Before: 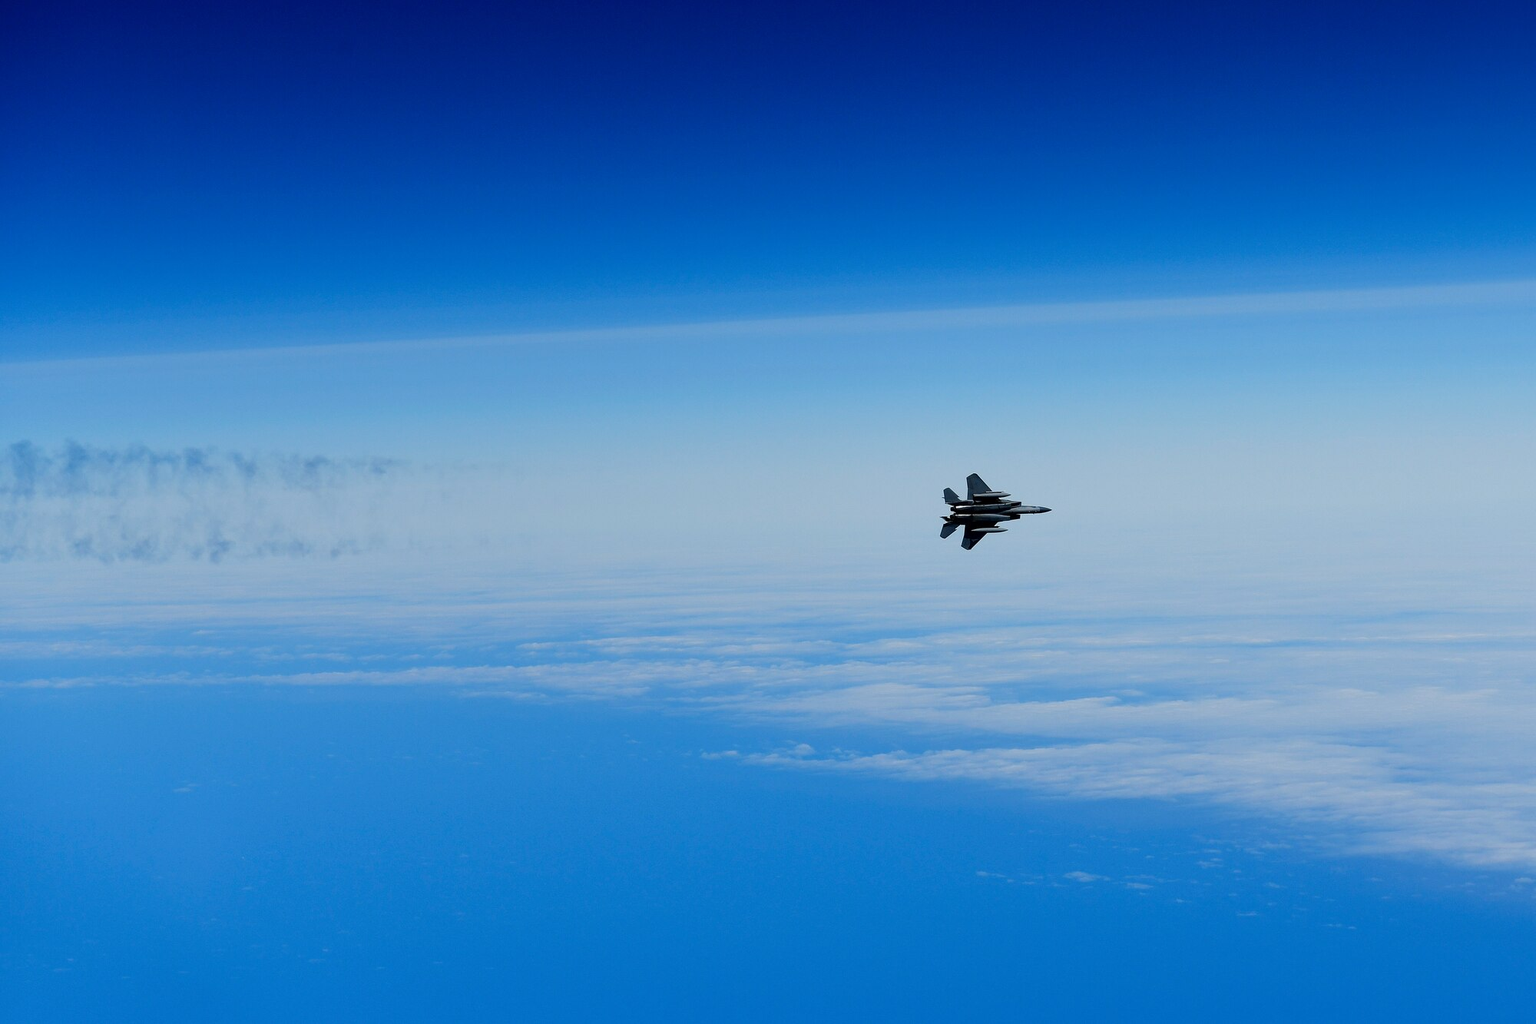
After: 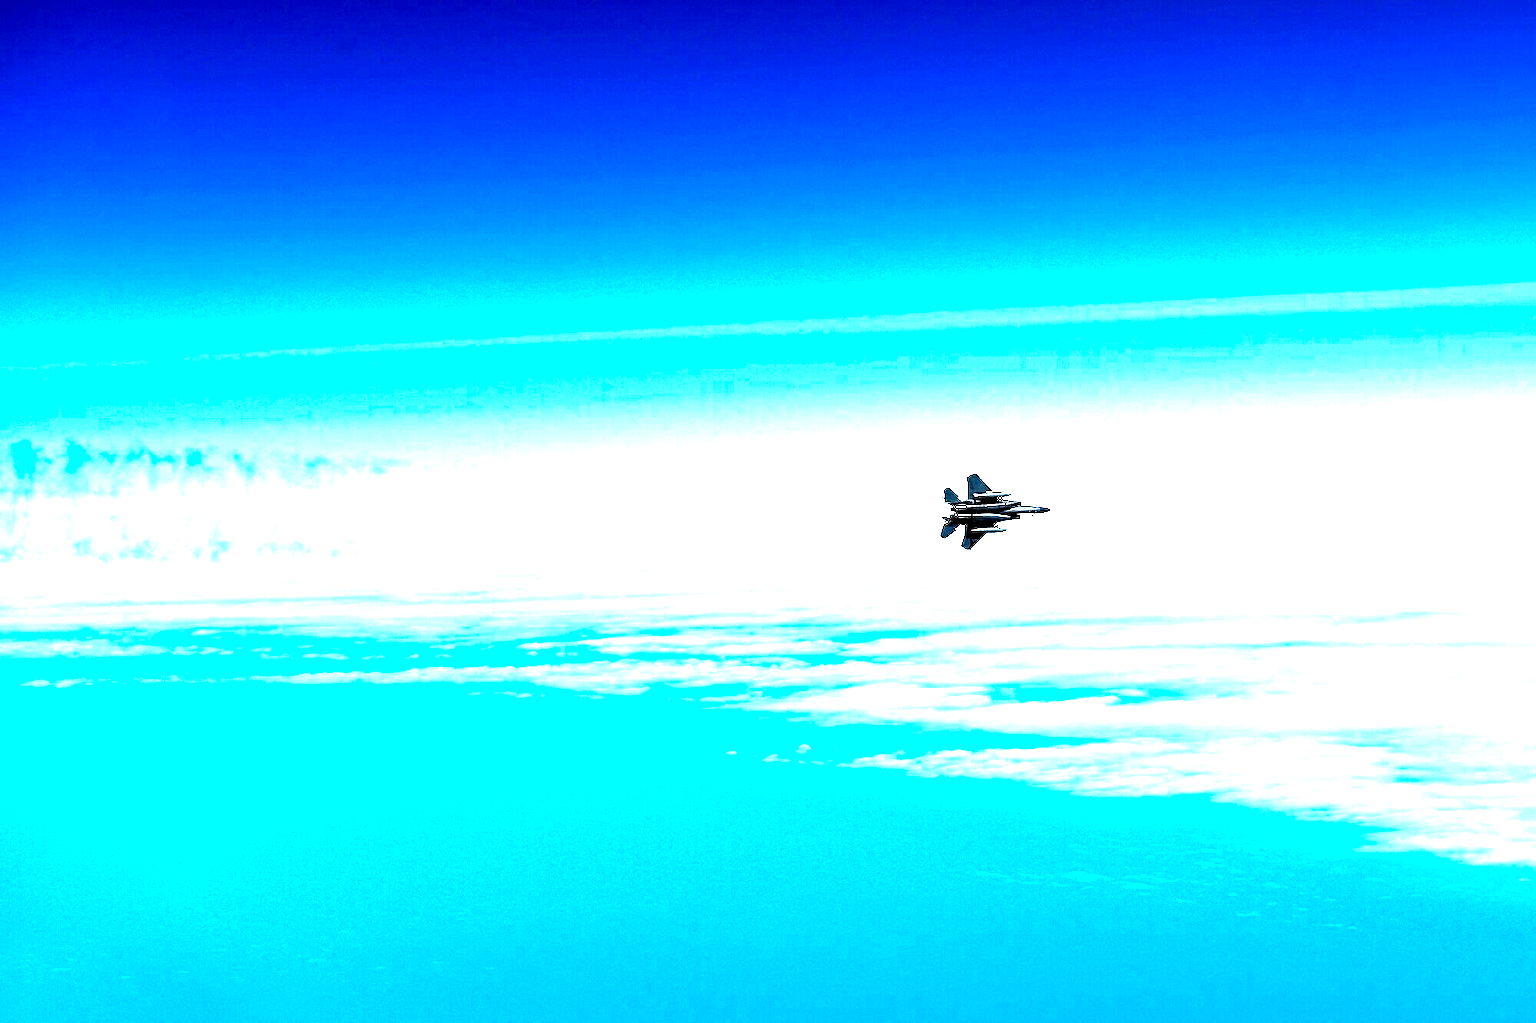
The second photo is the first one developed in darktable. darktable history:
color balance rgb: perceptual saturation grading › global saturation 25%, perceptual brilliance grading › global brilliance 35%, perceptual brilliance grading › highlights 50%, perceptual brilliance grading › mid-tones 60%, perceptual brilliance grading › shadows 35%, global vibrance 20%
contrast equalizer: octaves 7, y [[0.506, 0.531, 0.562, 0.606, 0.638, 0.669], [0.5 ×6], [0.5 ×6], [0 ×6], [0 ×6]]
